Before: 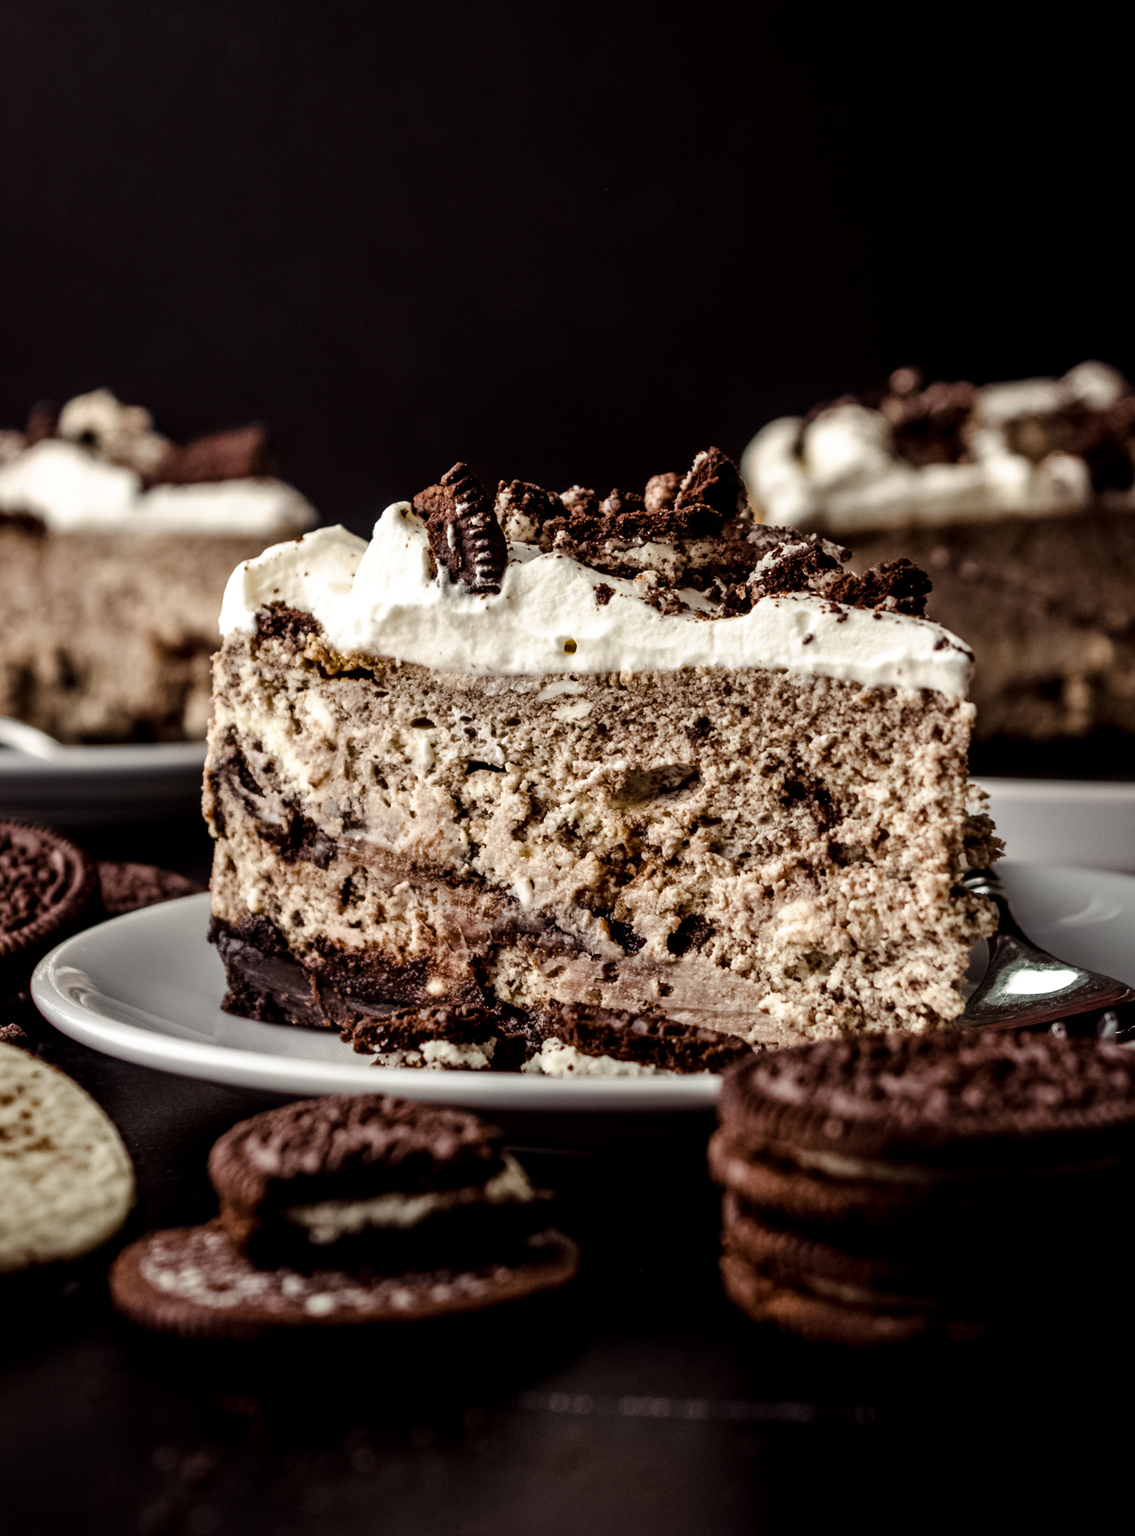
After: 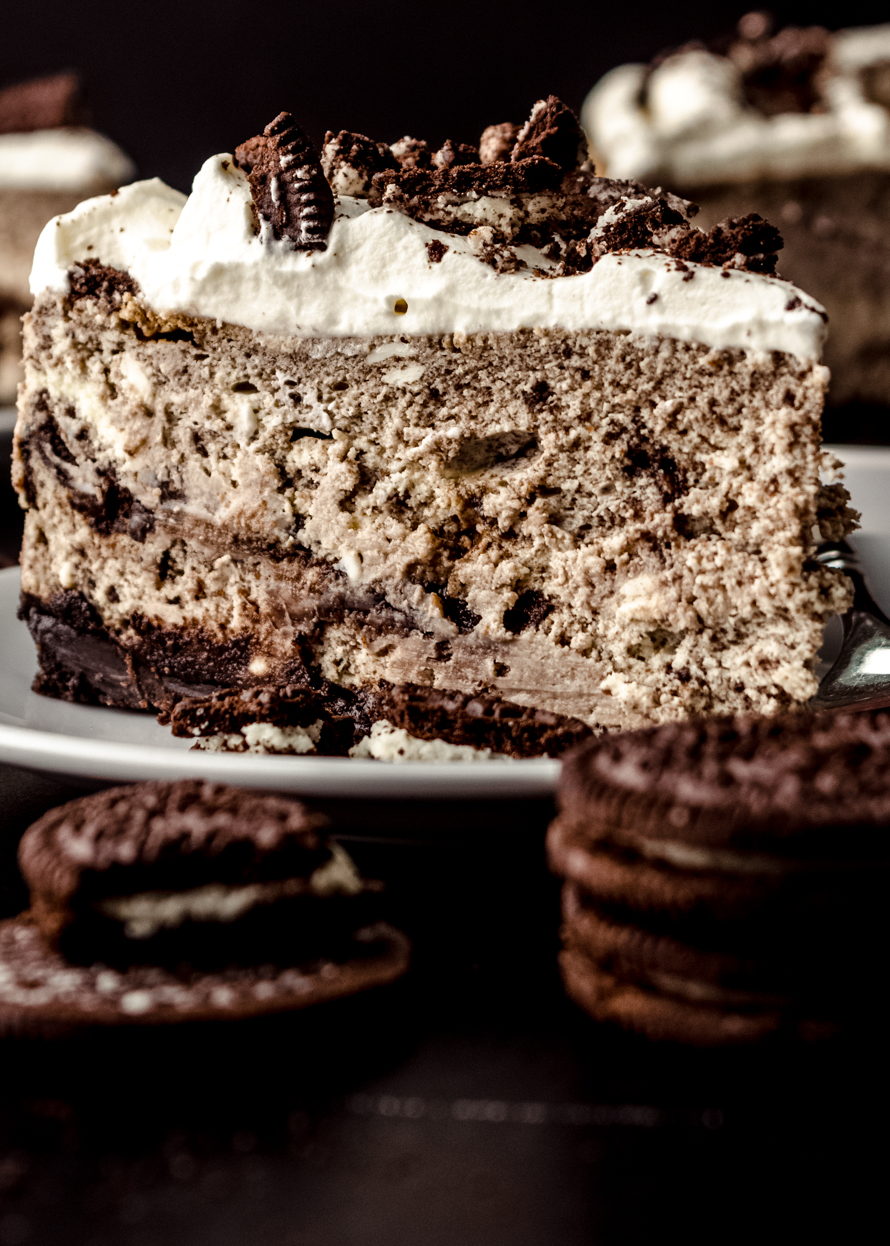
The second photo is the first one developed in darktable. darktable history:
crop: left 16.839%, top 23.275%, right 8.96%
